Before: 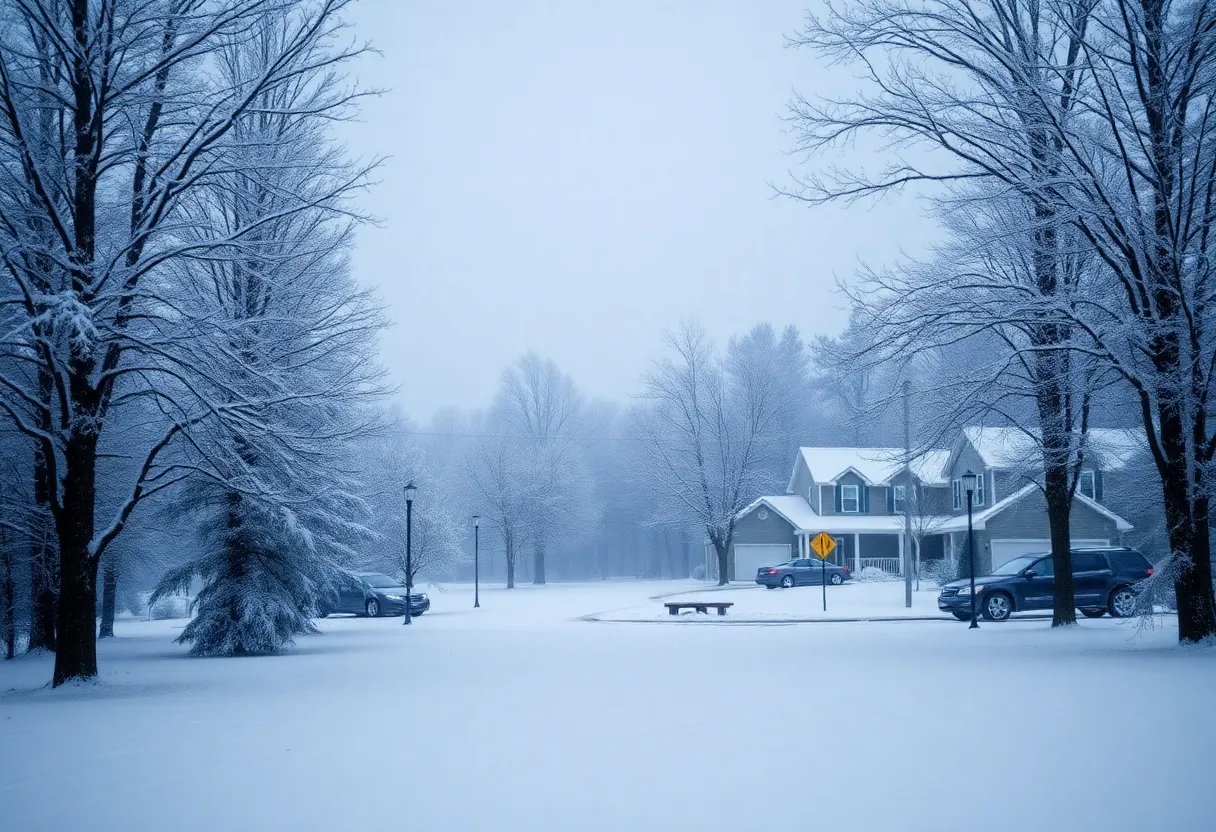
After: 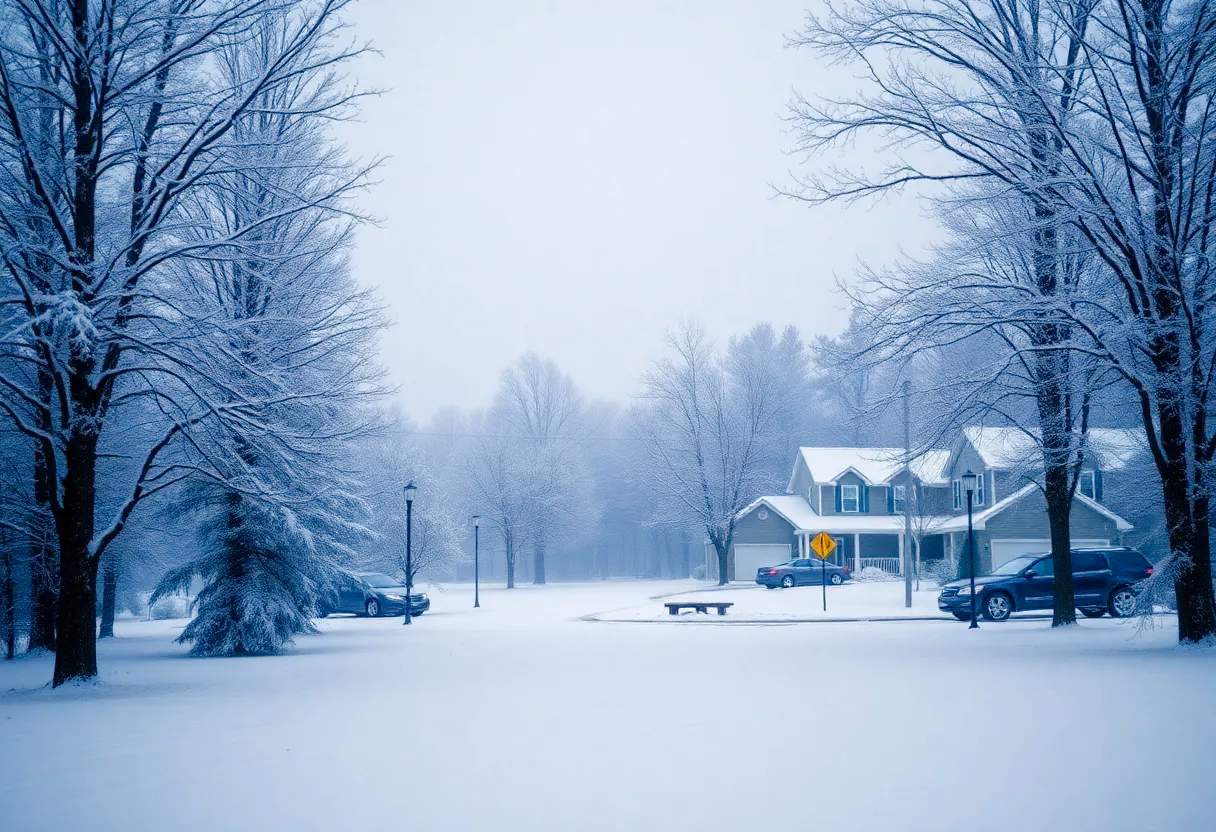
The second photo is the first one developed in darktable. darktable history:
color balance rgb: power › hue 62.82°, highlights gain › chroma 3.054%, highlights gain › hue 60.21°, perceptual saturation grading › global saturation 20%, perceptual saturation grading › highlights -25.796%, perceptual saturation grading › shadows 24.018%, perceptual brilliance grading › global brilliance 3.005%, perceptual brilliance grading › highlights -2.935%, perceptual brilliance grading › shadows 3.757%, global vibrance 20%
exposure: exposure 0.2 EV, compensate highlight preservation false
contrast brightness saturation: saturation -0.069
